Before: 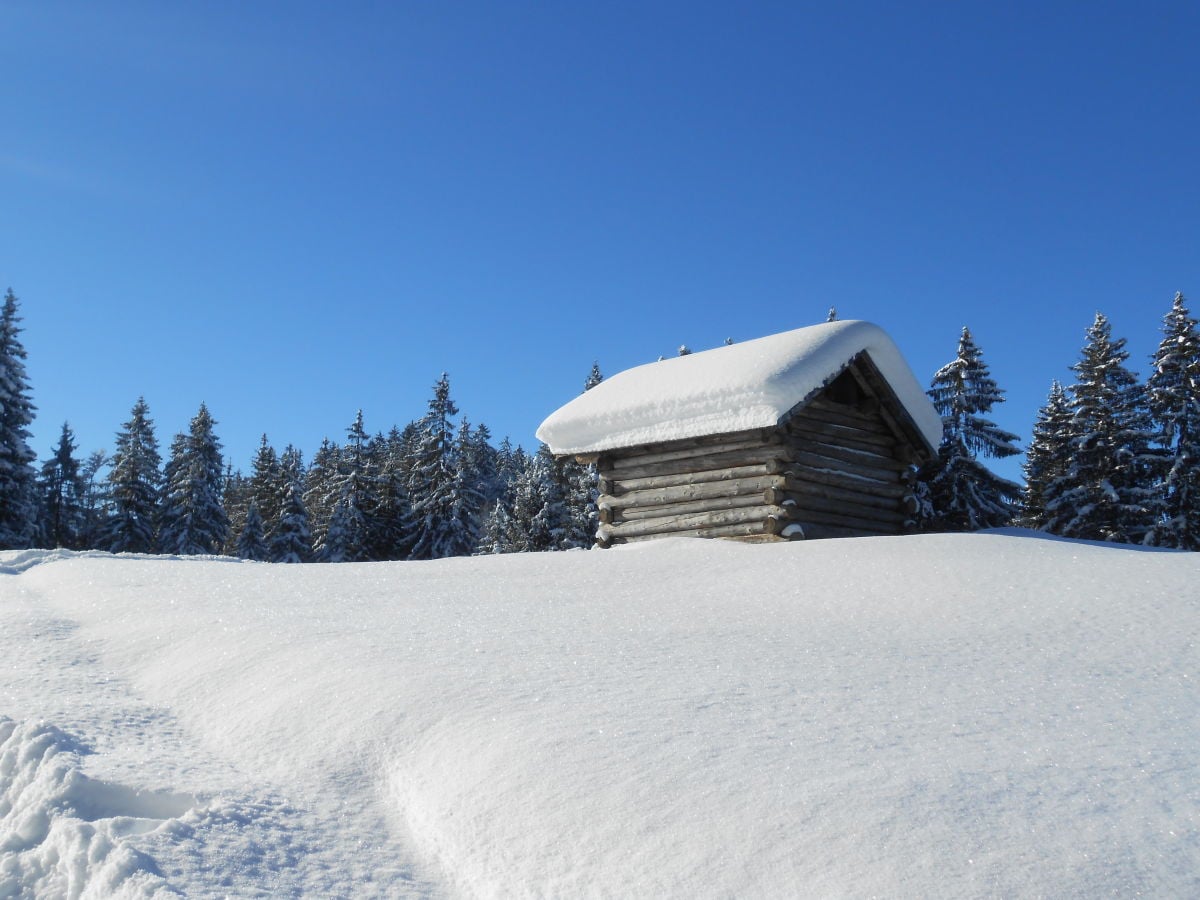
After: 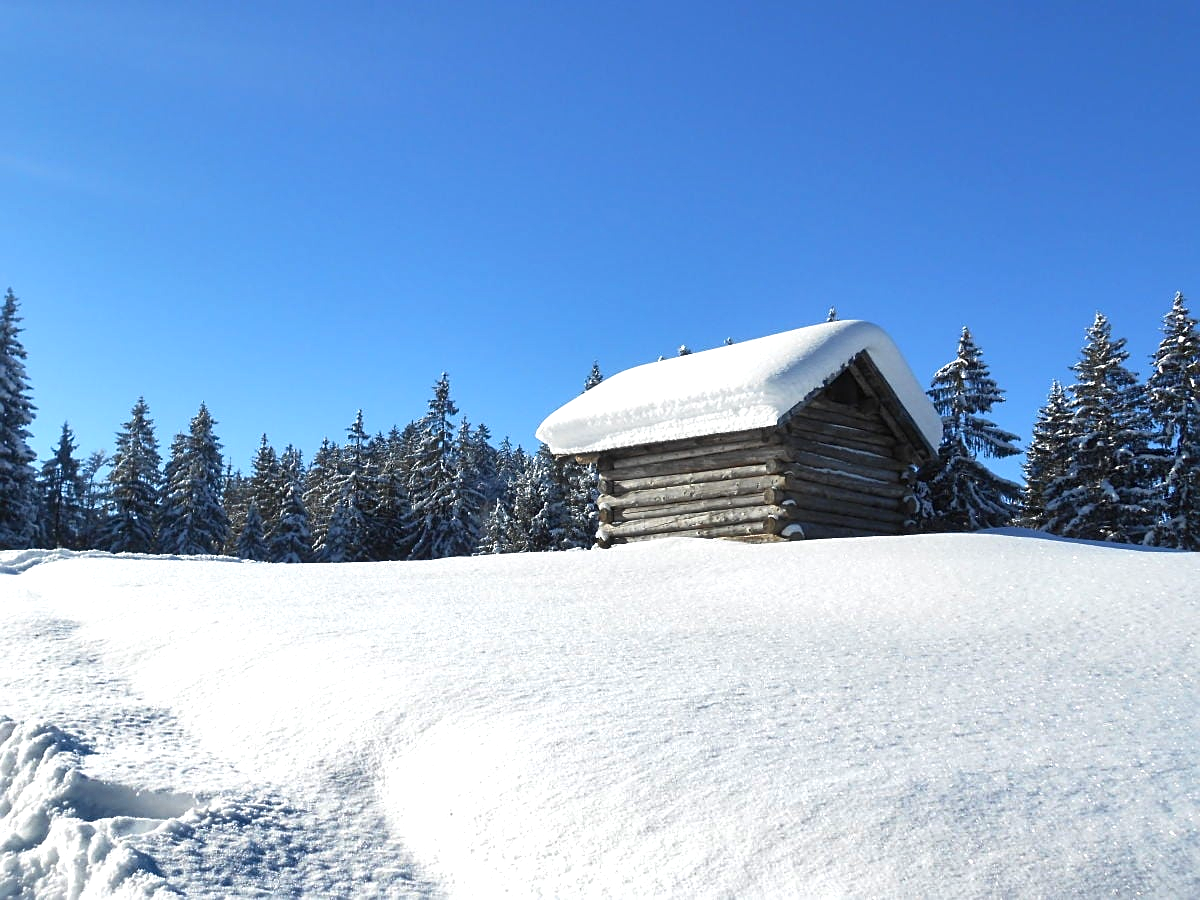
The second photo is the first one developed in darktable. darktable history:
sharpen: on, module defaults
exposure: exposure 0.551 EV, compensate exposure bias true, compensate highlight preservation false
shadows and highlights: soften with gaussian
